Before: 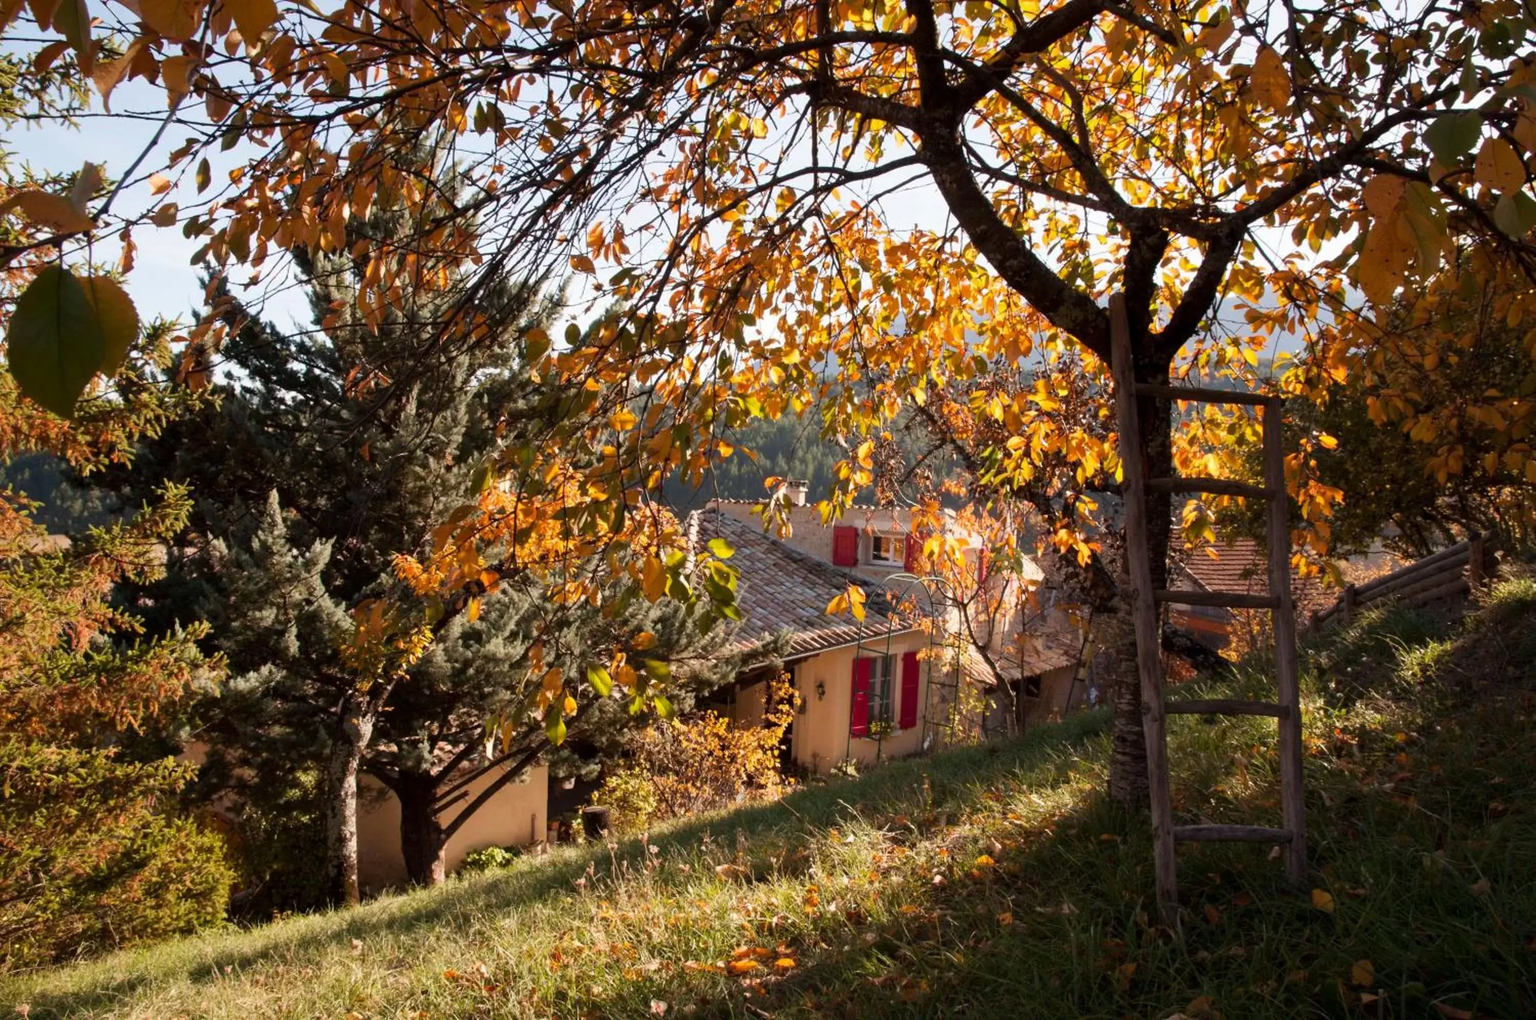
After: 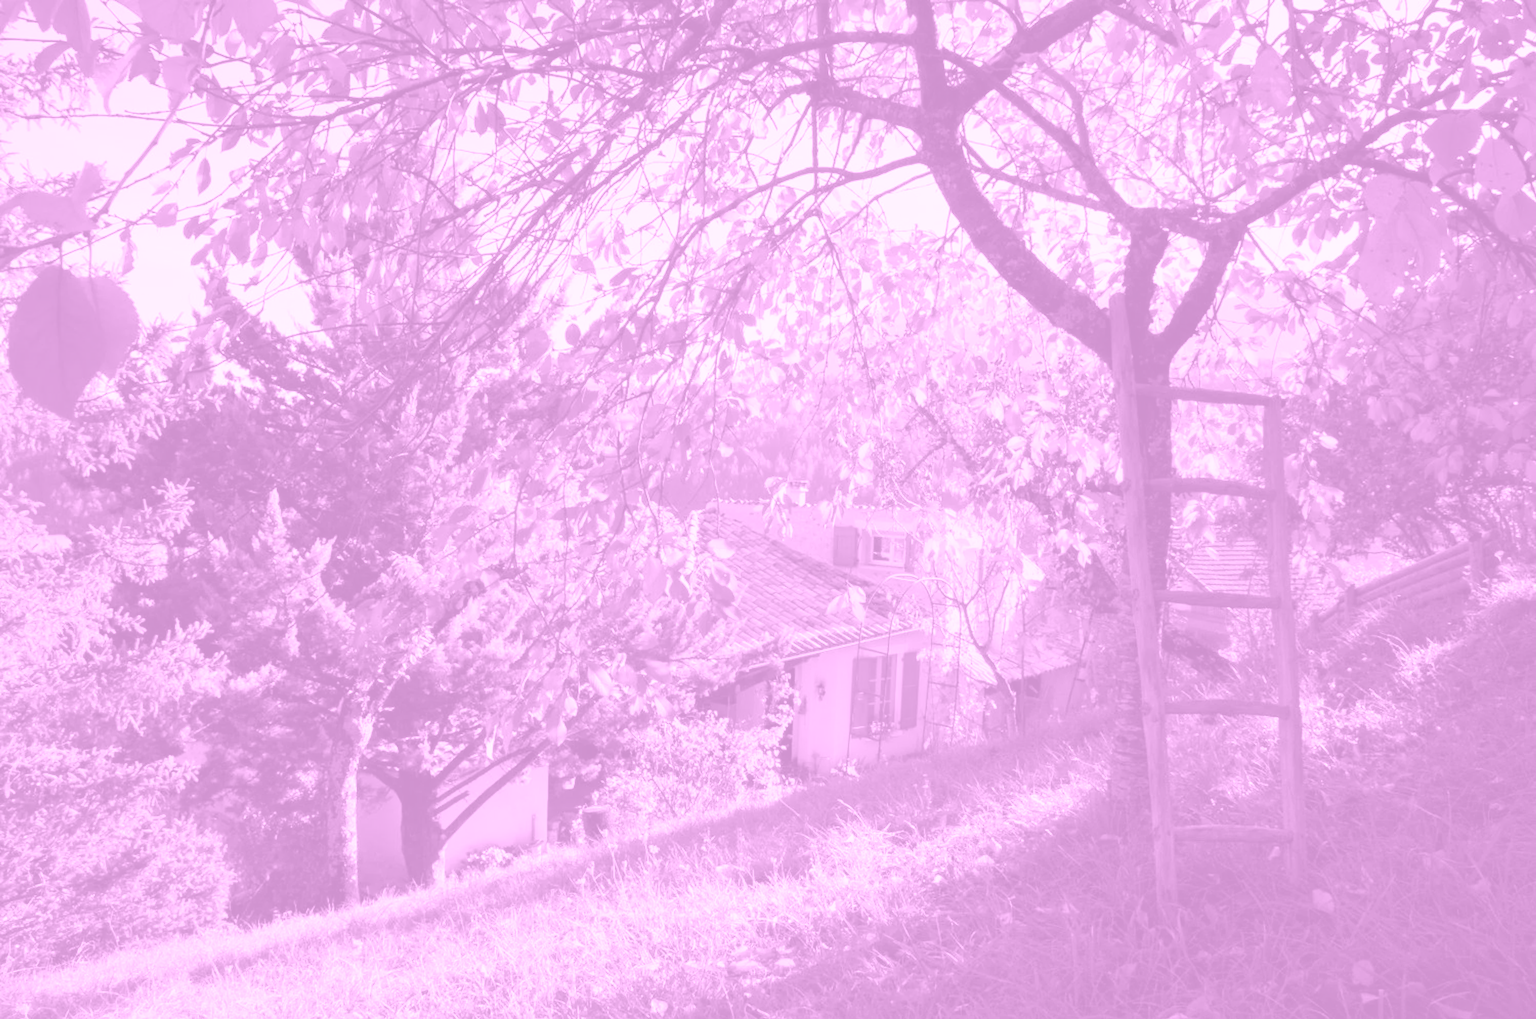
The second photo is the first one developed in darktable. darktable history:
colorize: hue 331.2°, saturation 69%, source mix 30.28%, lightness 69.02%, version 1
exposure: black level correction 0, exposure 0.7 EV, compensate exposure bias true, compensate highlight preservation false
